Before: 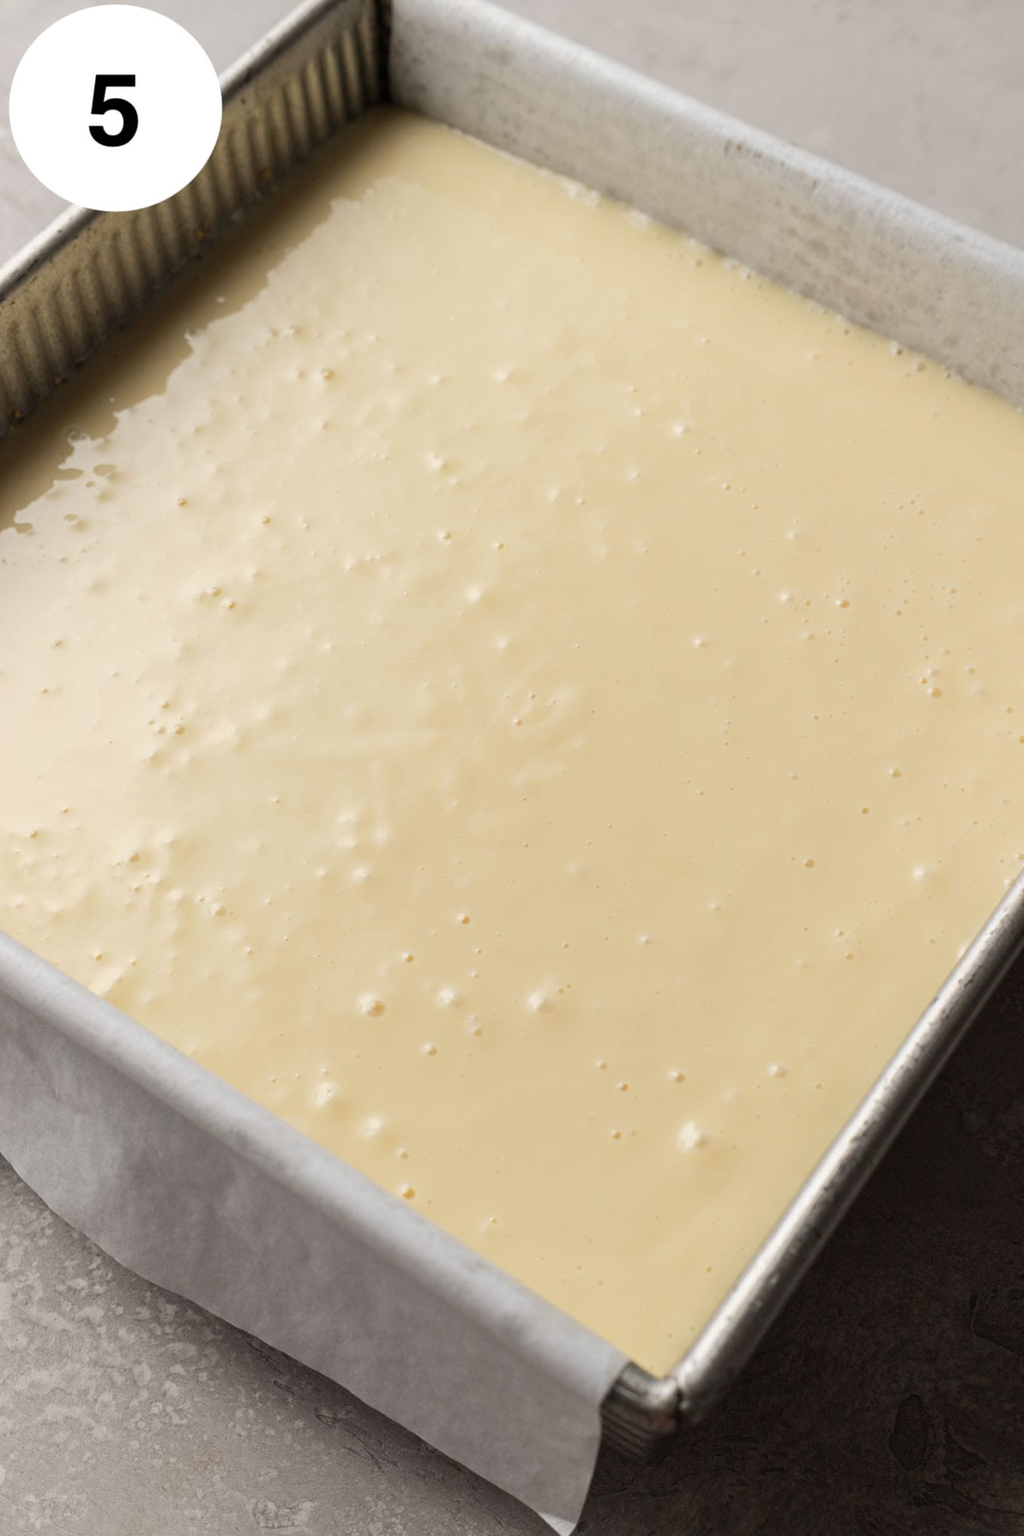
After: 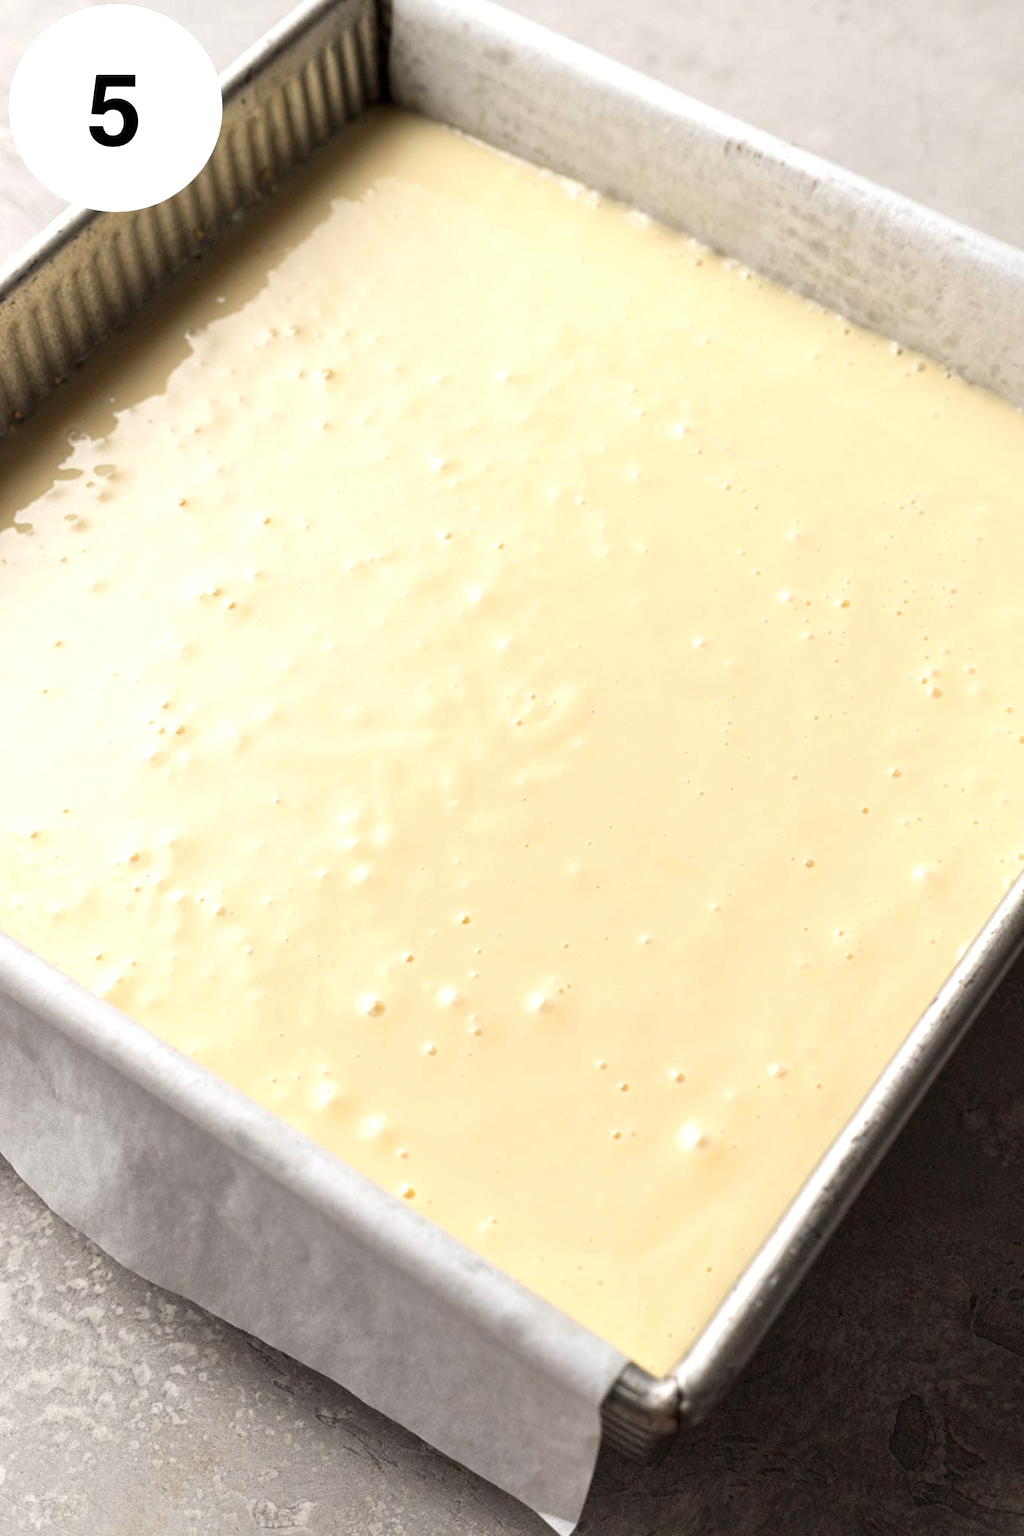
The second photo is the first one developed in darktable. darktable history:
exposure: exposure 0.6 EV, compensate highlight preservation false
local contrast: mode bilateral grid, contrast 25, coarseness 50, detail 123%, midtone range 0.2
